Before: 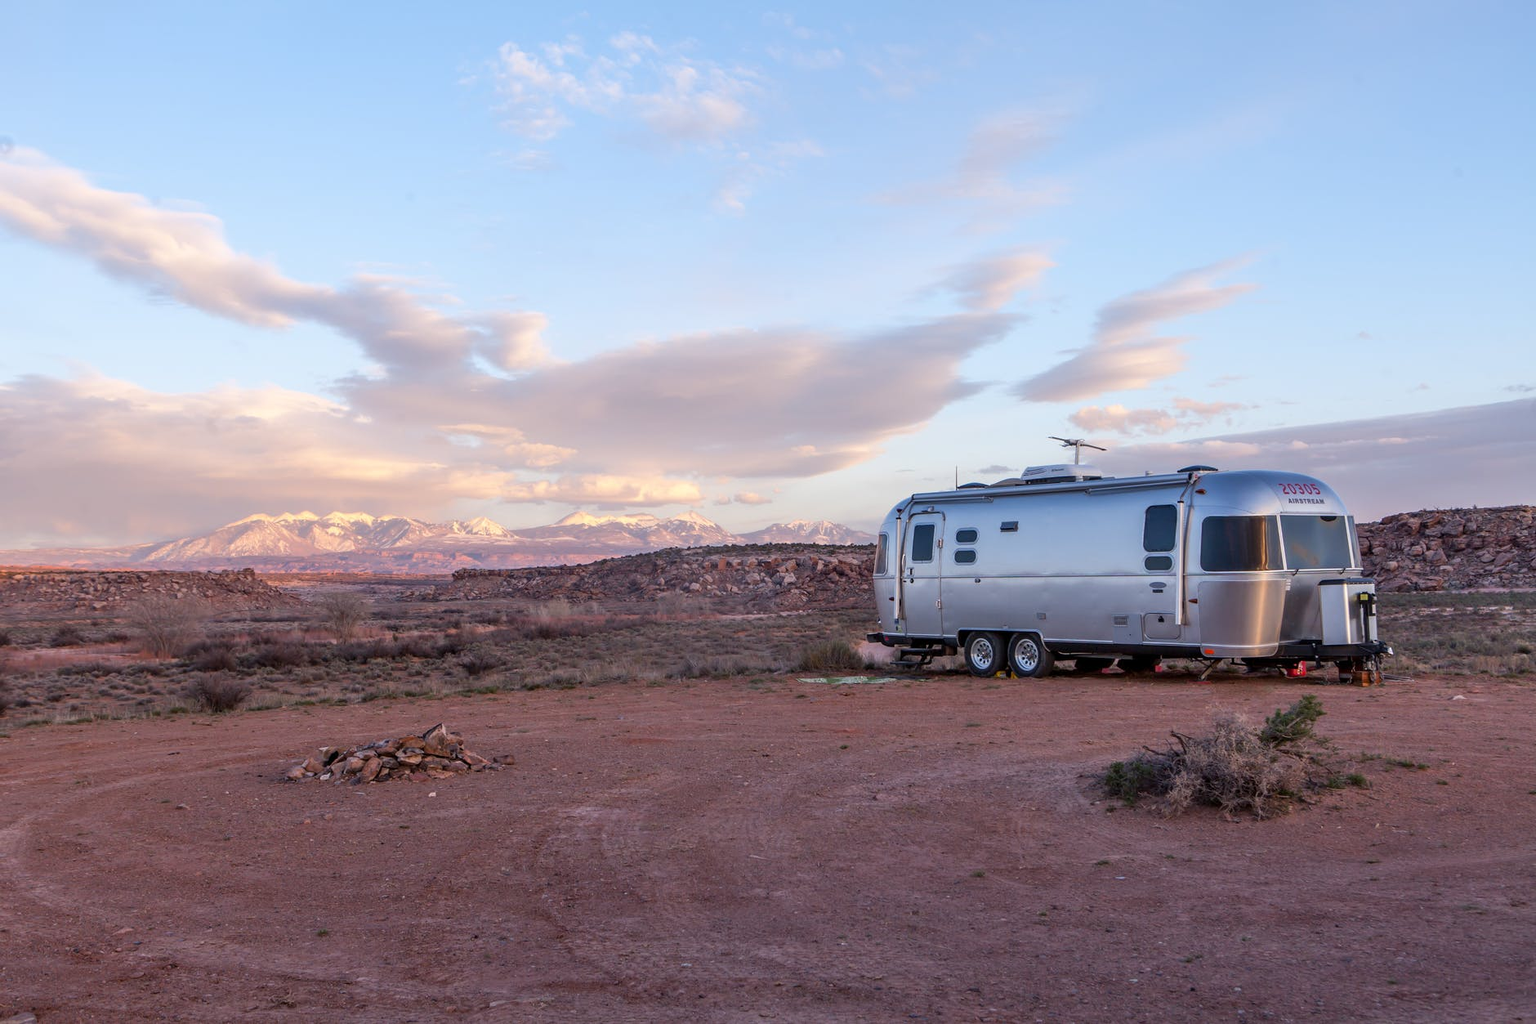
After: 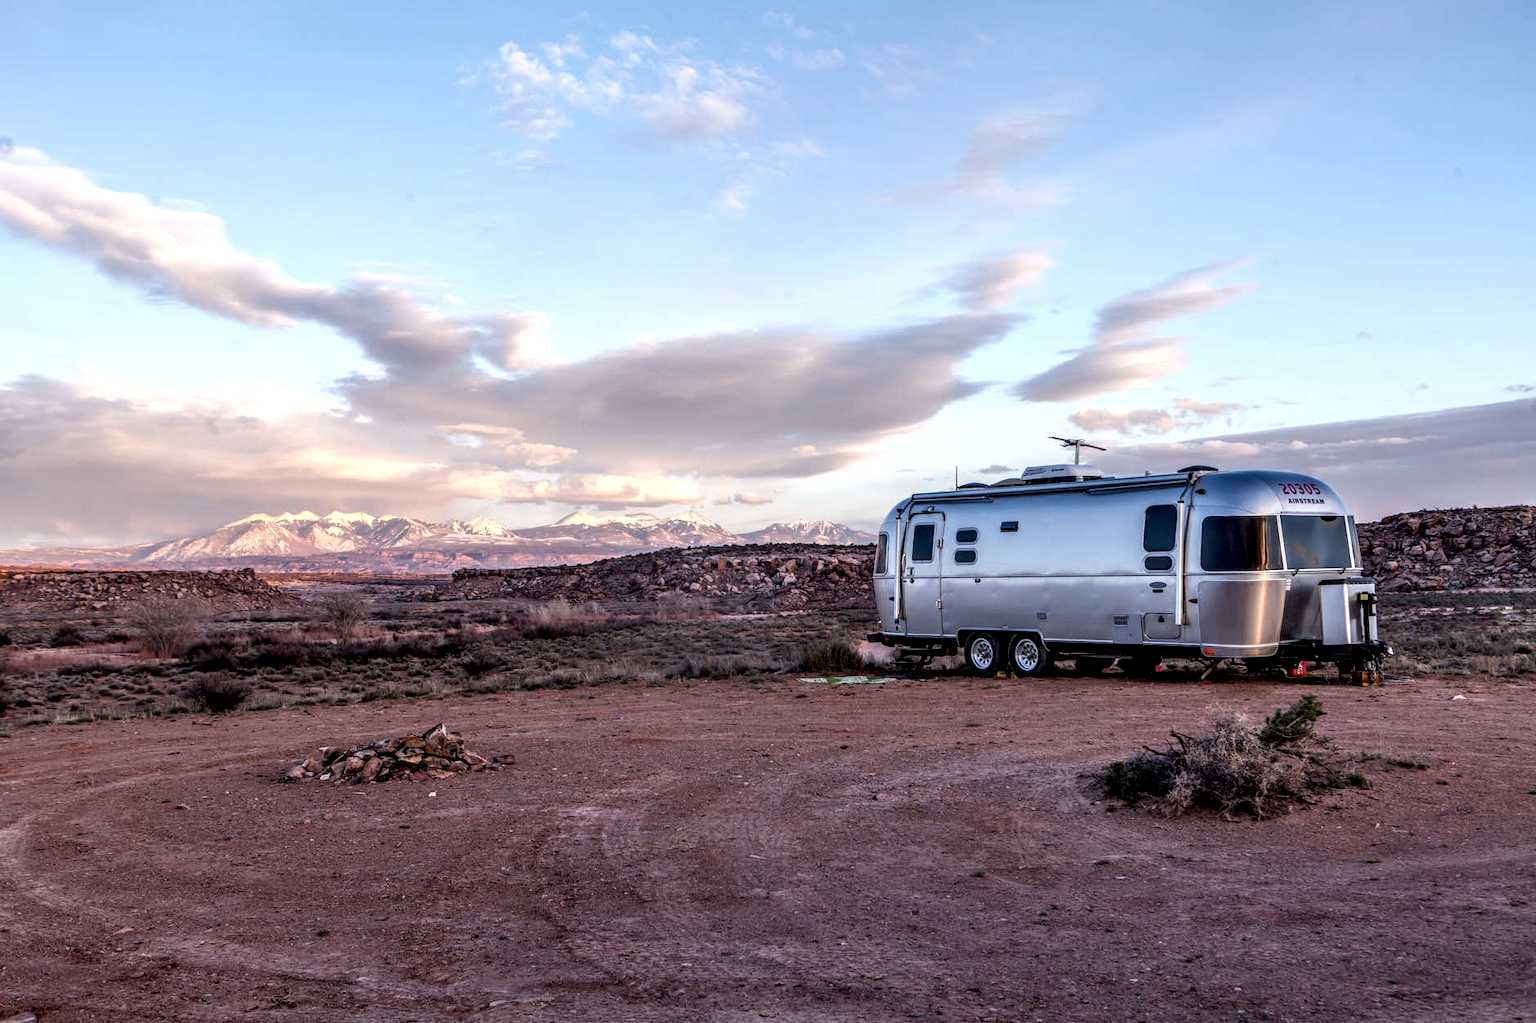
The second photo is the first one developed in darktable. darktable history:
white balance: red 0.986, blue 1.01
local contrast: highlights 20%, detail 197%
base curve: curves: ch0 [(0, 0) (0.297, 0.298) (1, 1)], preserve colors none
